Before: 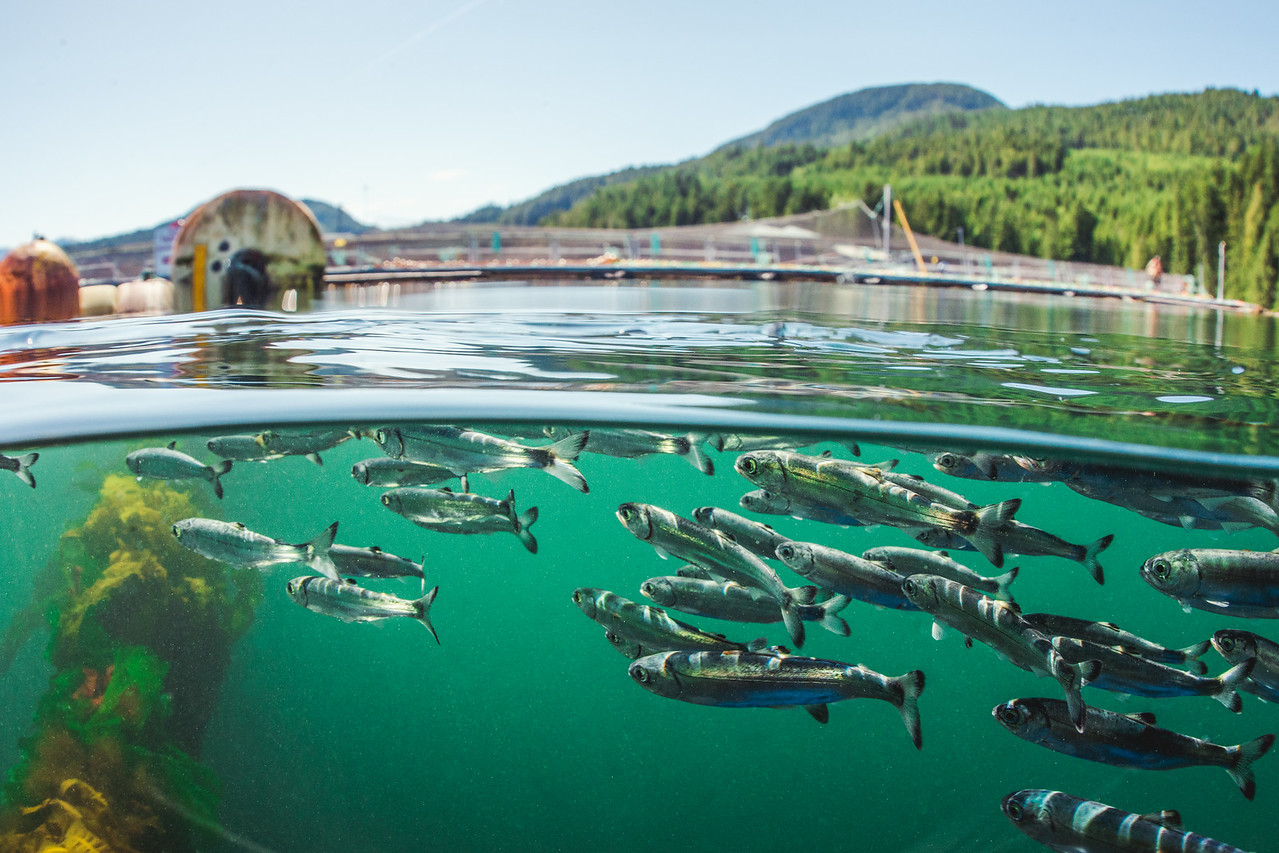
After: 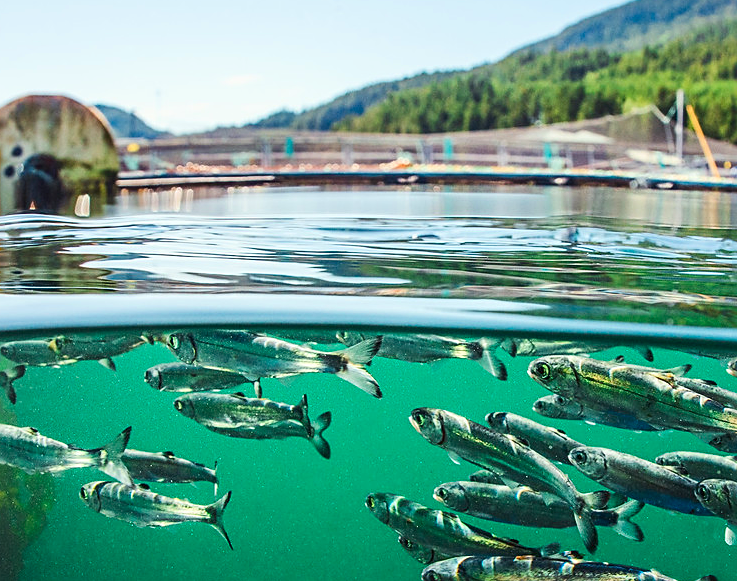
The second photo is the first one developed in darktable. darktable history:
crop: left 16.192%, top 11.205%, right 26.151%, bottom 20.631%
sharpen: amount 0.495
contrast brightness saturation: contrast 0.16, saturation 0.313
color zones: curves: ch0 [(0, 0.5) (0.143, 0.5) (0.286, 0.5) (0.429, 0.5) (0.571, 0.5) (0.714, 0.476) (0.857, 0.5) (1, 0.5)]; ch2 [(0, 0.5) (0.143, 0.5) (0.286, 0.5) (0.429, 0.5) (0.571, 0.5) (0.714, 0.487) (0.857, 0.5) (1, 0.5)]
